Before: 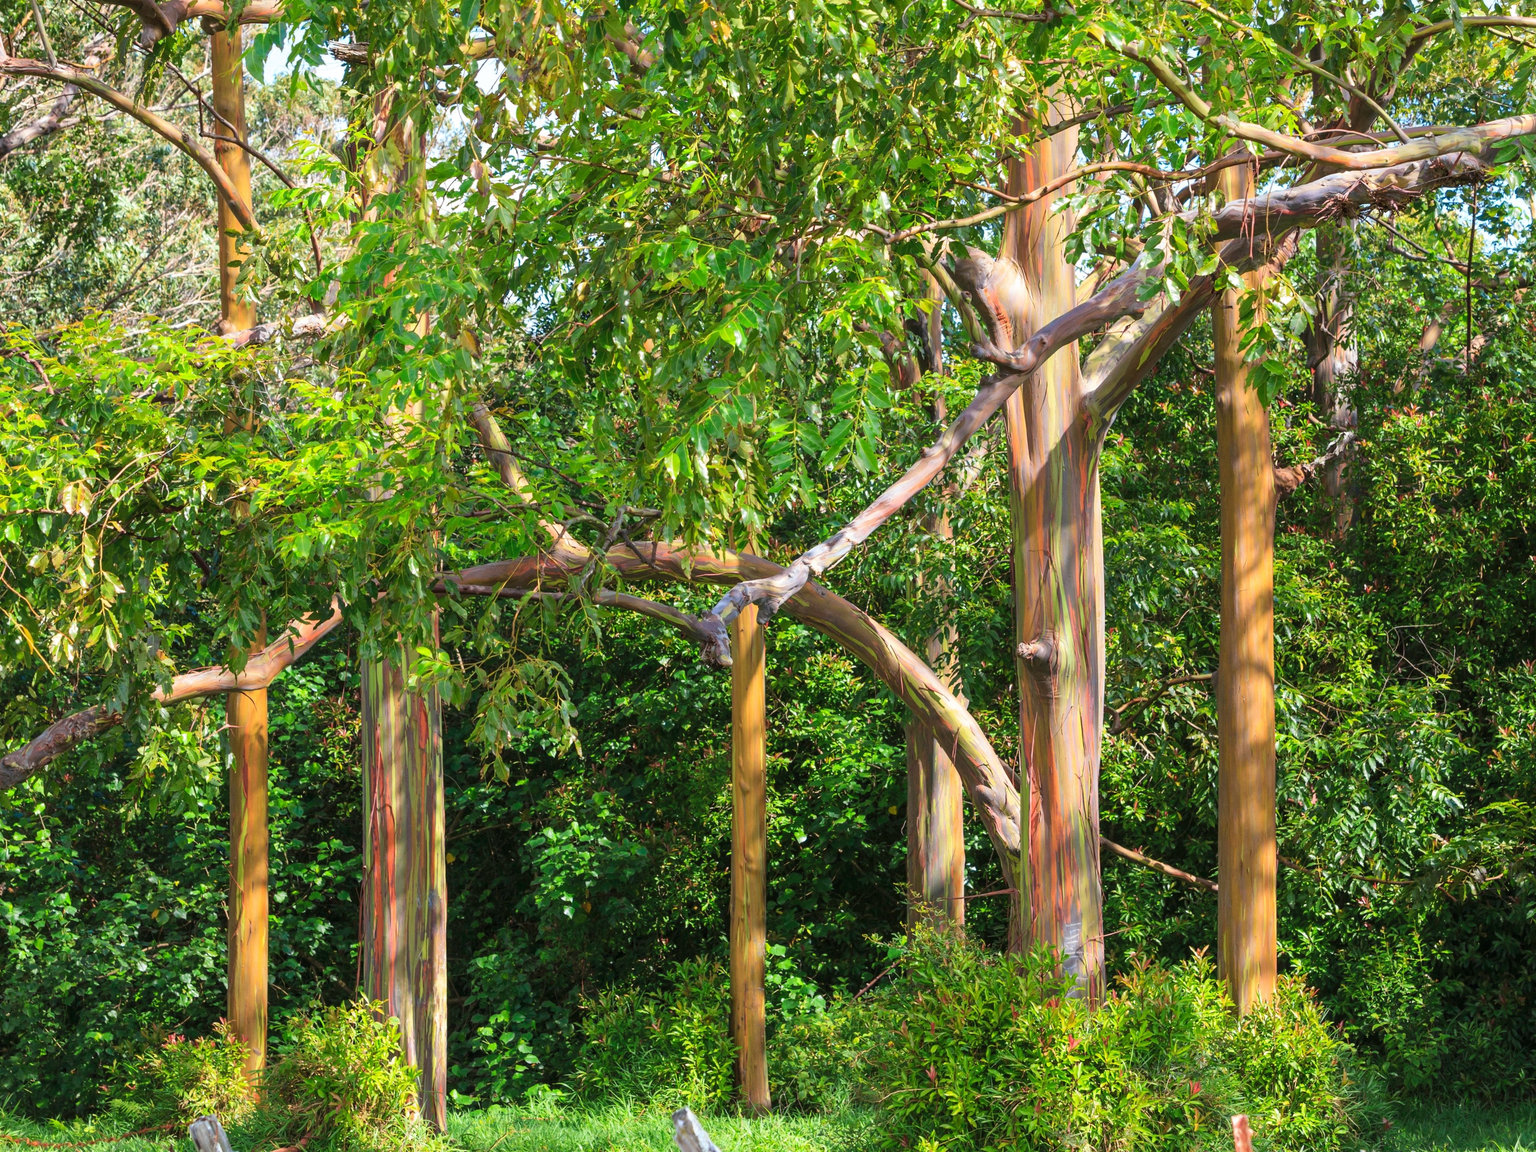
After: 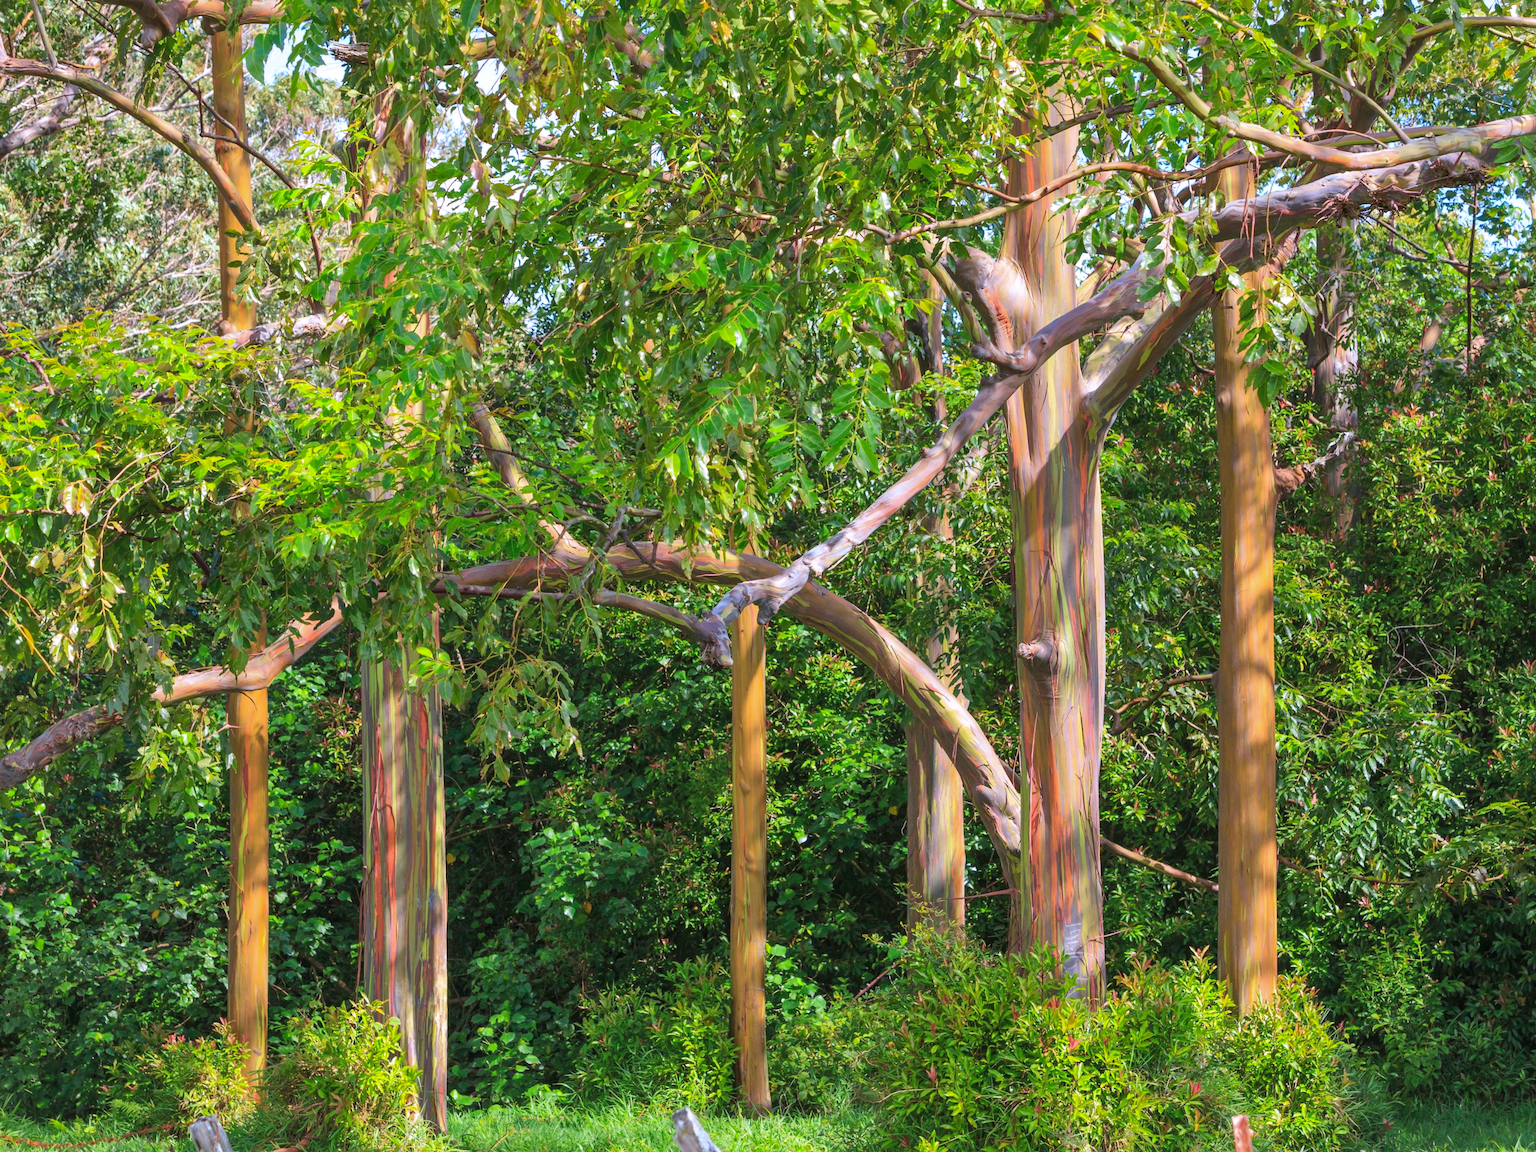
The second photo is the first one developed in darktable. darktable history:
shadows and highlights: on, module defaults
white balance: red 1.004, blue 1.096
